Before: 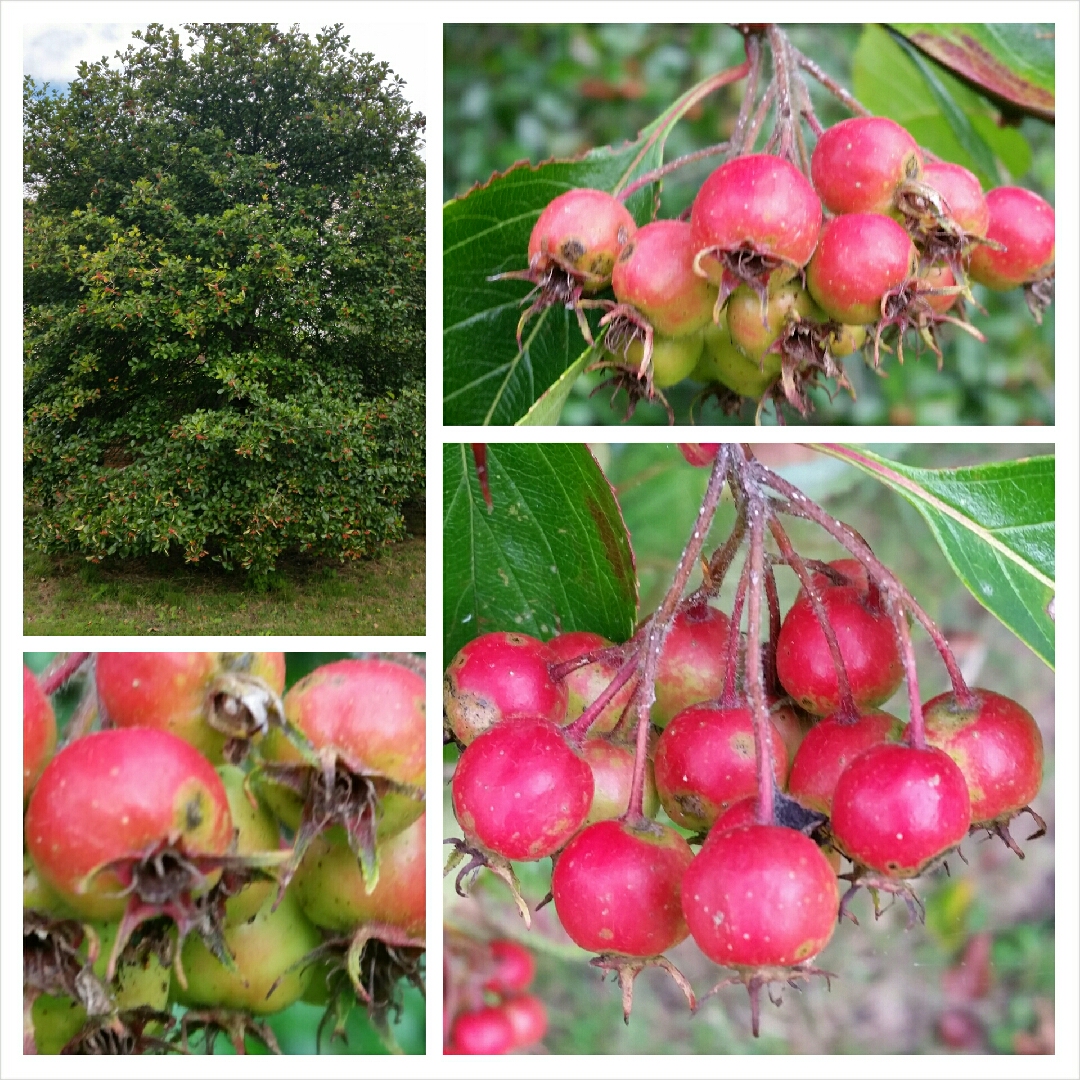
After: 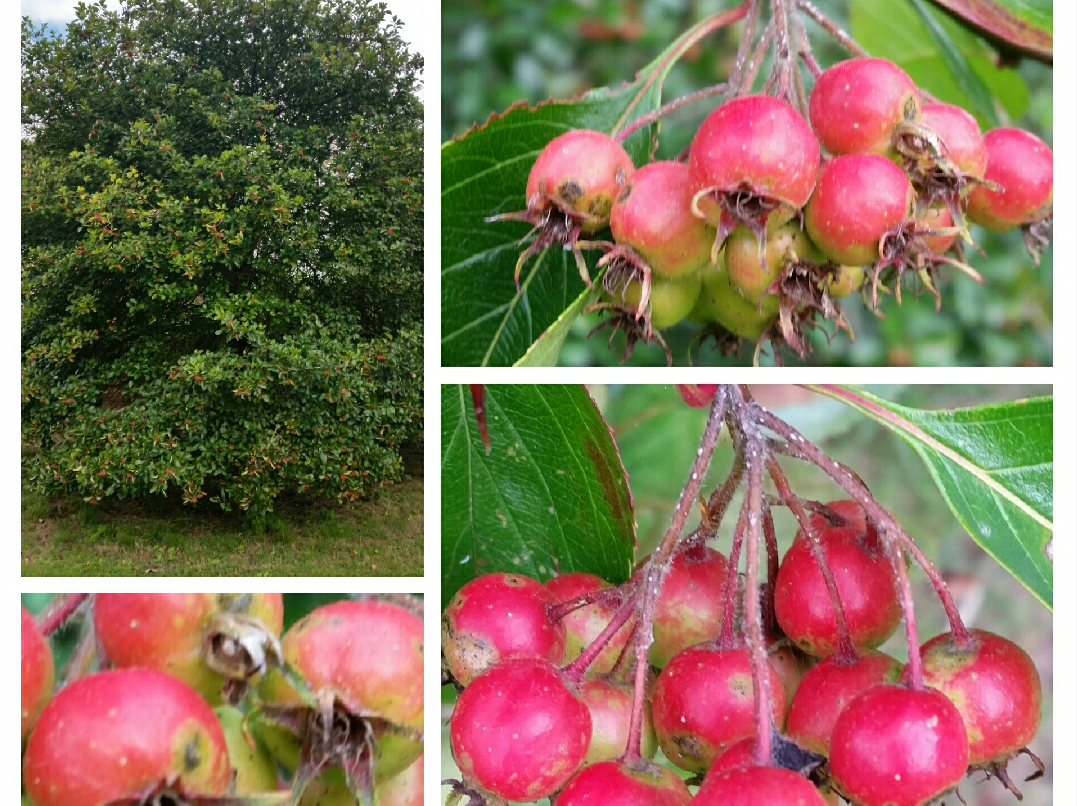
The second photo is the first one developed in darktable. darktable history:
crop: left 0.2%, top 5.476%, bottom 19.828%
